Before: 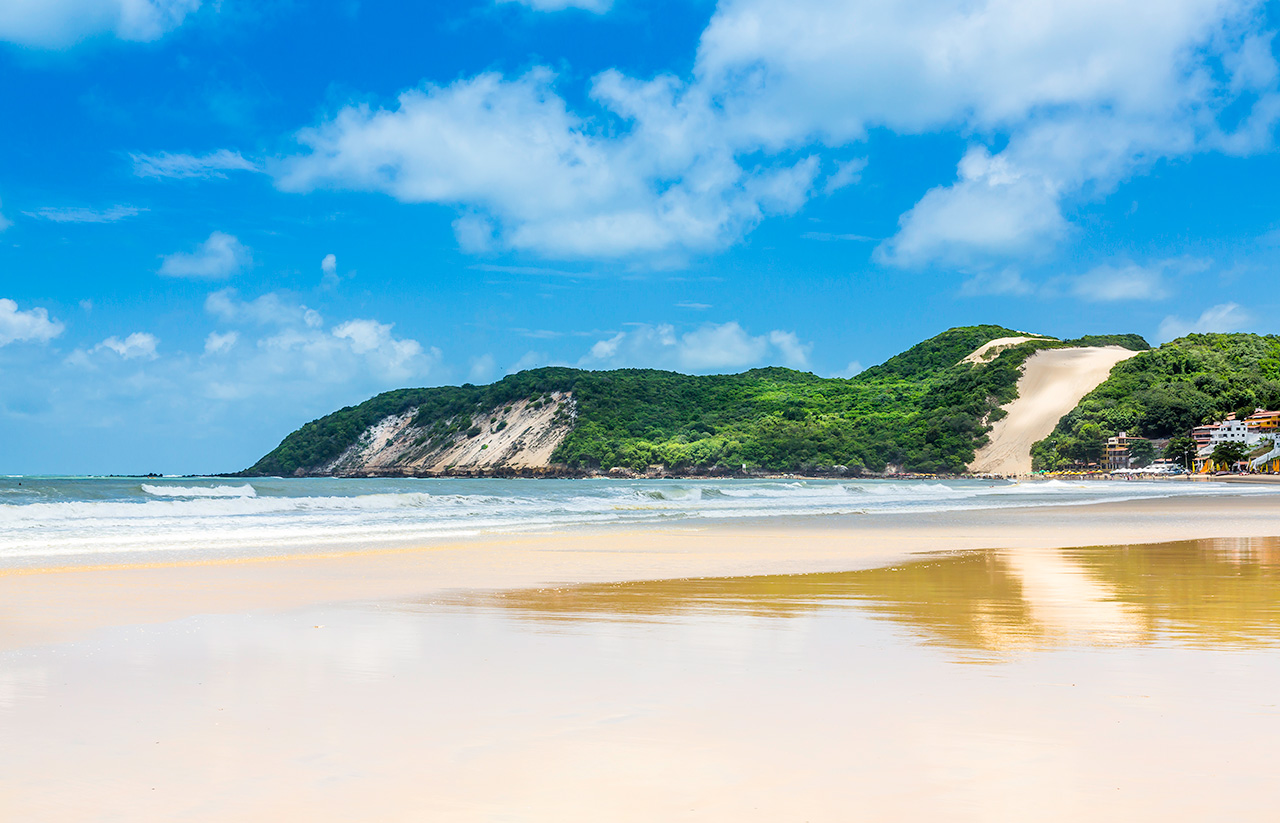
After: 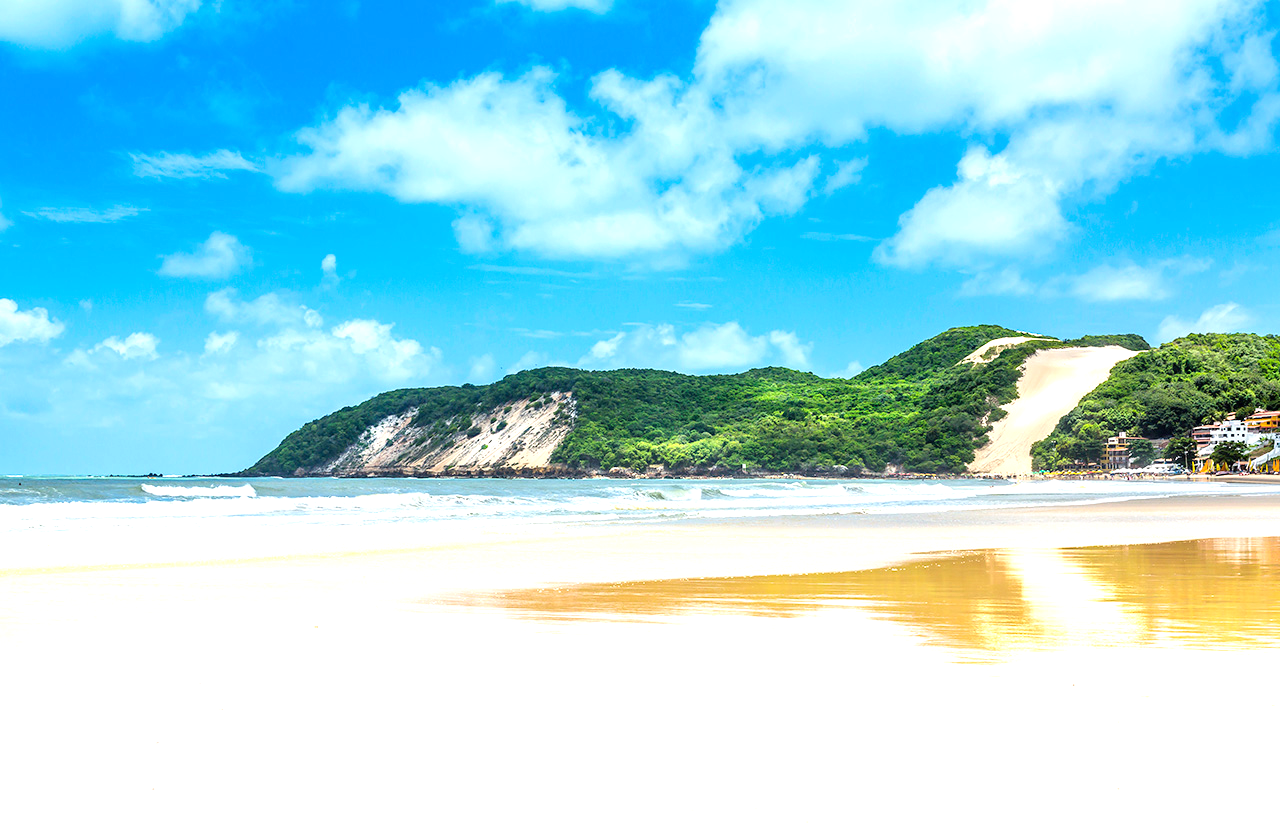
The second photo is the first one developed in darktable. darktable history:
white balance: red 1.009, blue 0.985
exposure: black level correction 0, exposure 0.7 EV, compensate exposure bias true, compensate highlight preservation false
